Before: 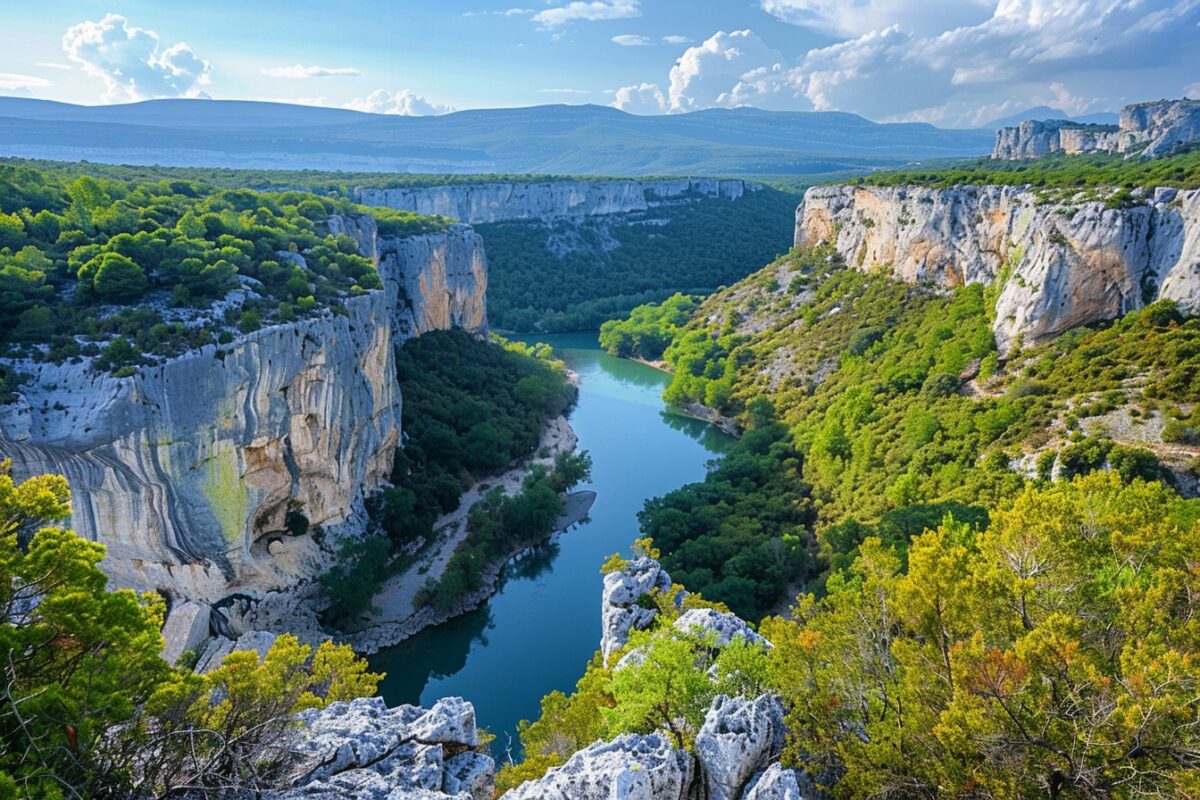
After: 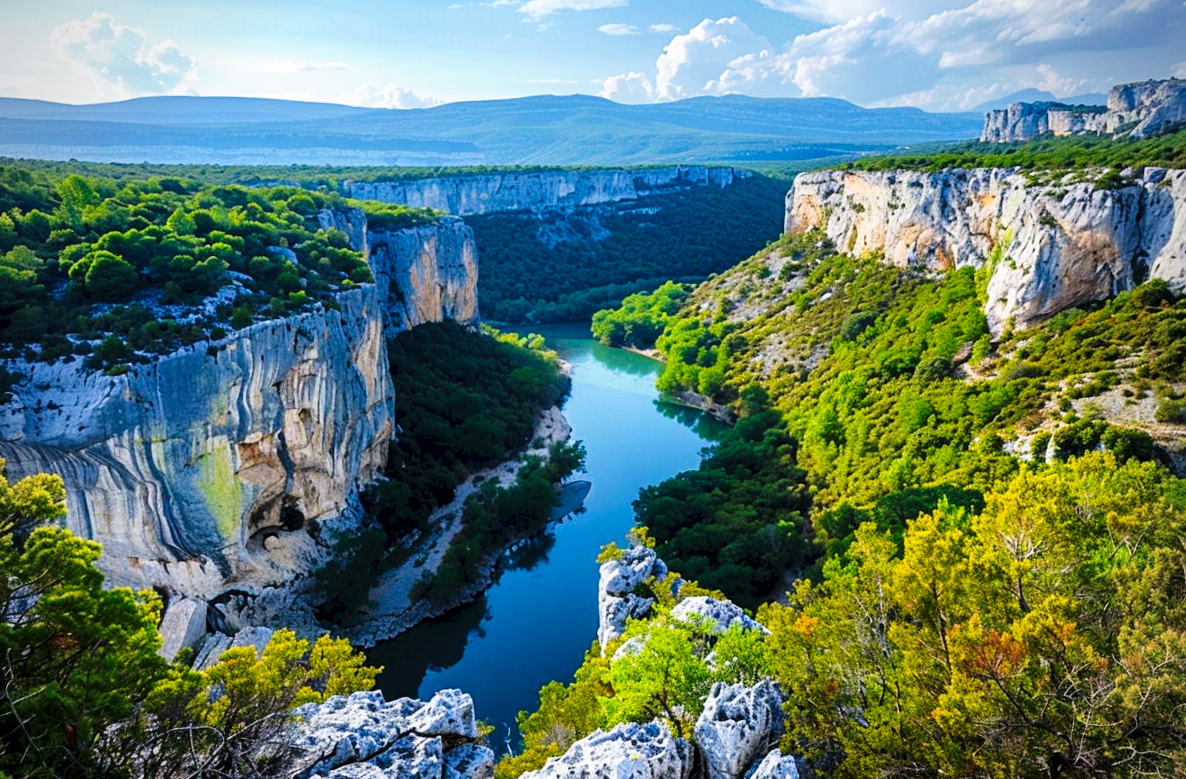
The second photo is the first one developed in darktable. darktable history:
exposure: black level correction 0.009, exposure 0.014 EV, compensate highlight preservation false
vignetting: fall-off radius 63.6%
tone curve: curves: ch0 [(0, 0) (0.003, 0.047) (0.011, 0.047) (0.025, 0.049) (0.044, 0.051) (0.069, 0.055) (0.1, 0.066) (0.136, 0.089) (0.177, 0.12) (0.224, 0.155) (0.277, 0.205) (0.335, 0.281) (0.399, 0.37) (0.468, 0.47) (0.543, 0.574) (0.623, 0.687) (0.709, 0.801) (0.801, 0.89) (0.898, 0.963) (1, 1)], preserve colors none
rotate and perspective: rotation -1°, crop left 0.011, crop right 0.989, crop top 0.025, crop bottom 0.975
